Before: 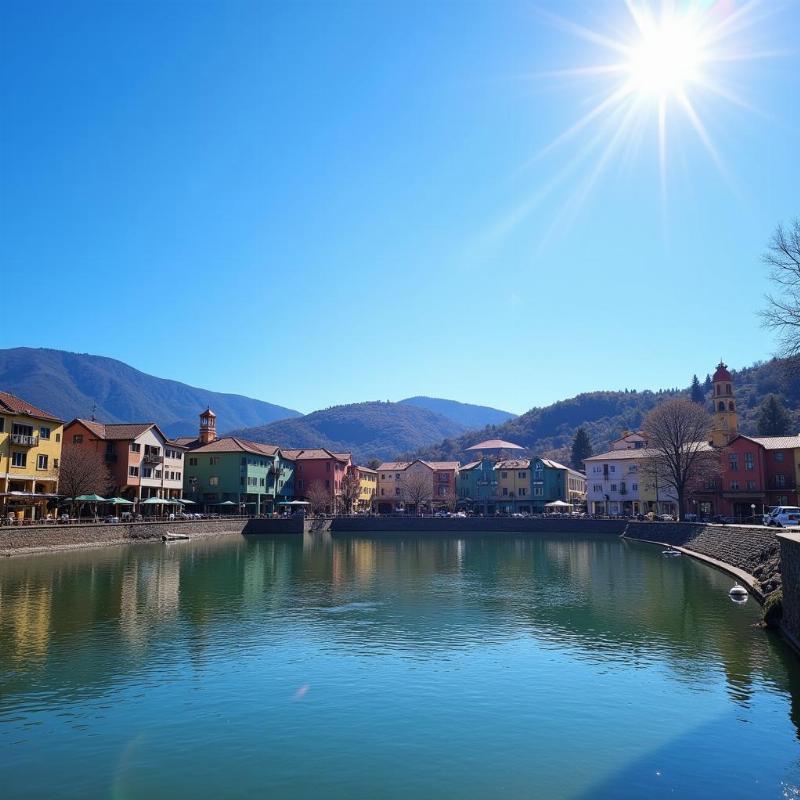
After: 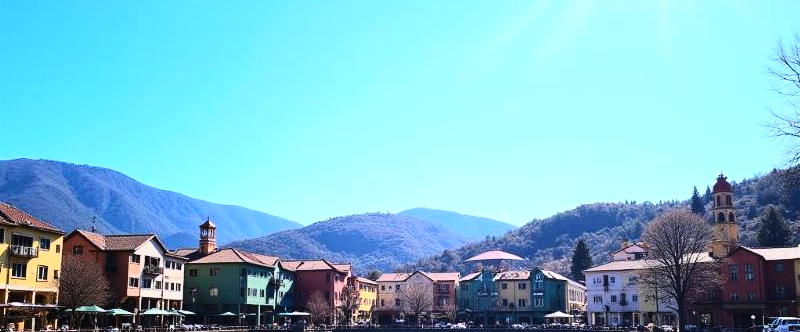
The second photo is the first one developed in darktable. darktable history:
base curve: curves: ch0 [(0, 0) (0.036, 0.025) (0.121, 0.166) (0.206, 0.329) (0.605, 0.79) (1, 1)]
crop and rotate: top 23.703%, bottom 34.71%
contrast brightness saturation: contrast 0.202, brightness 0.148, saturation 0.137
